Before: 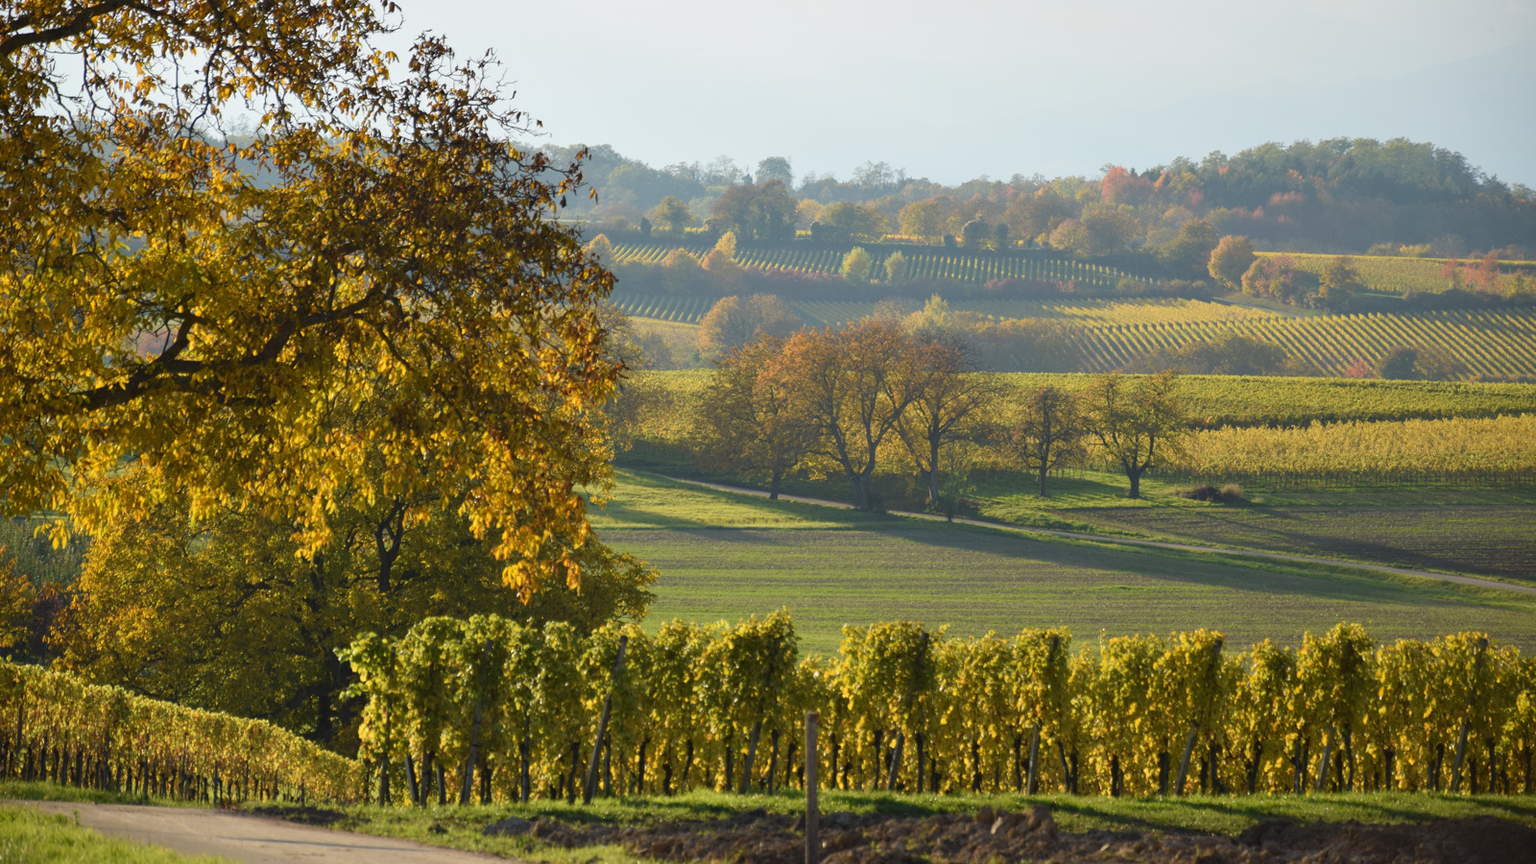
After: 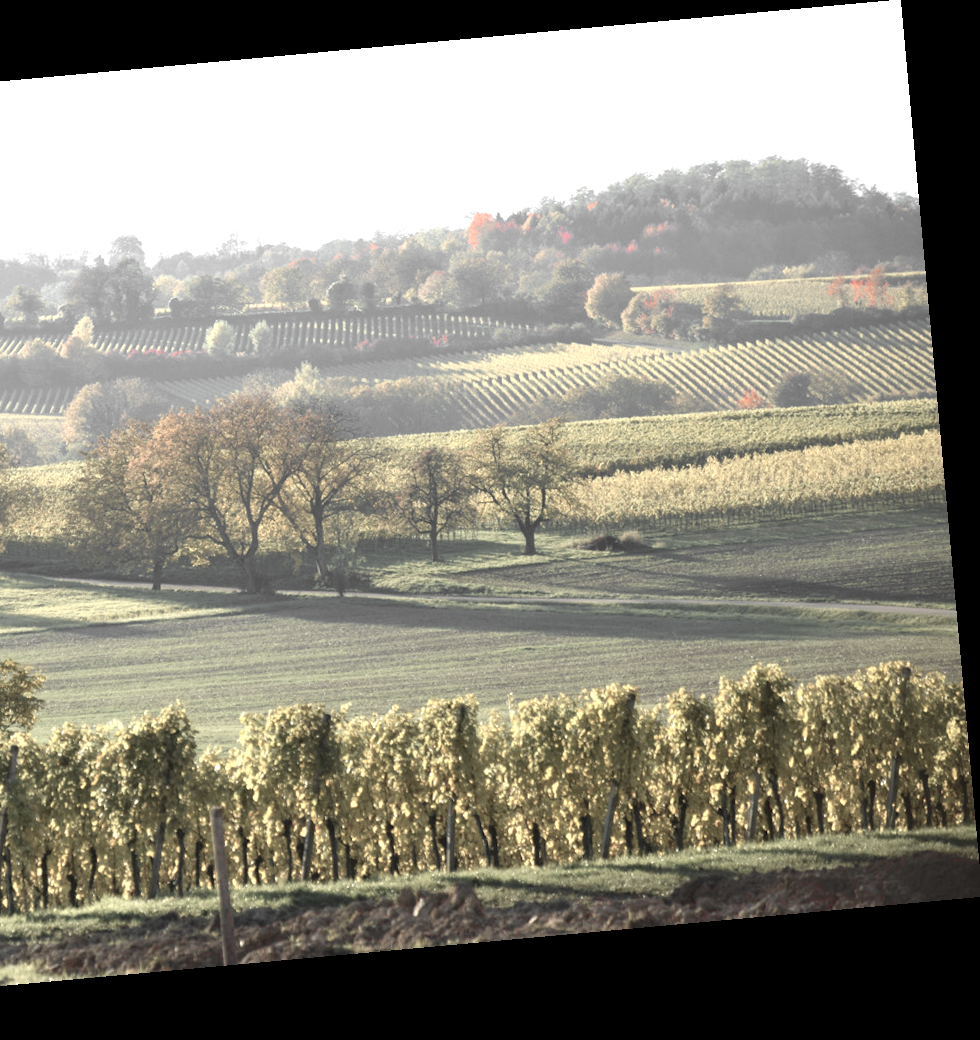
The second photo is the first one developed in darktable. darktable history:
color zones: curves: ch1 [(0, 0.831) (0.08, 0.771) (0.157, 0.268) (0.241, 0.207) (0.562, -0.005) (0.714, -0.013) (0.876, 0.01) (1, 0.831)]
crop: left 41.402%
rotate and perspective: rotation -5.2°, automatic cropping off
exposure: exposure 0.999 EV, compensate highlight preservation false
